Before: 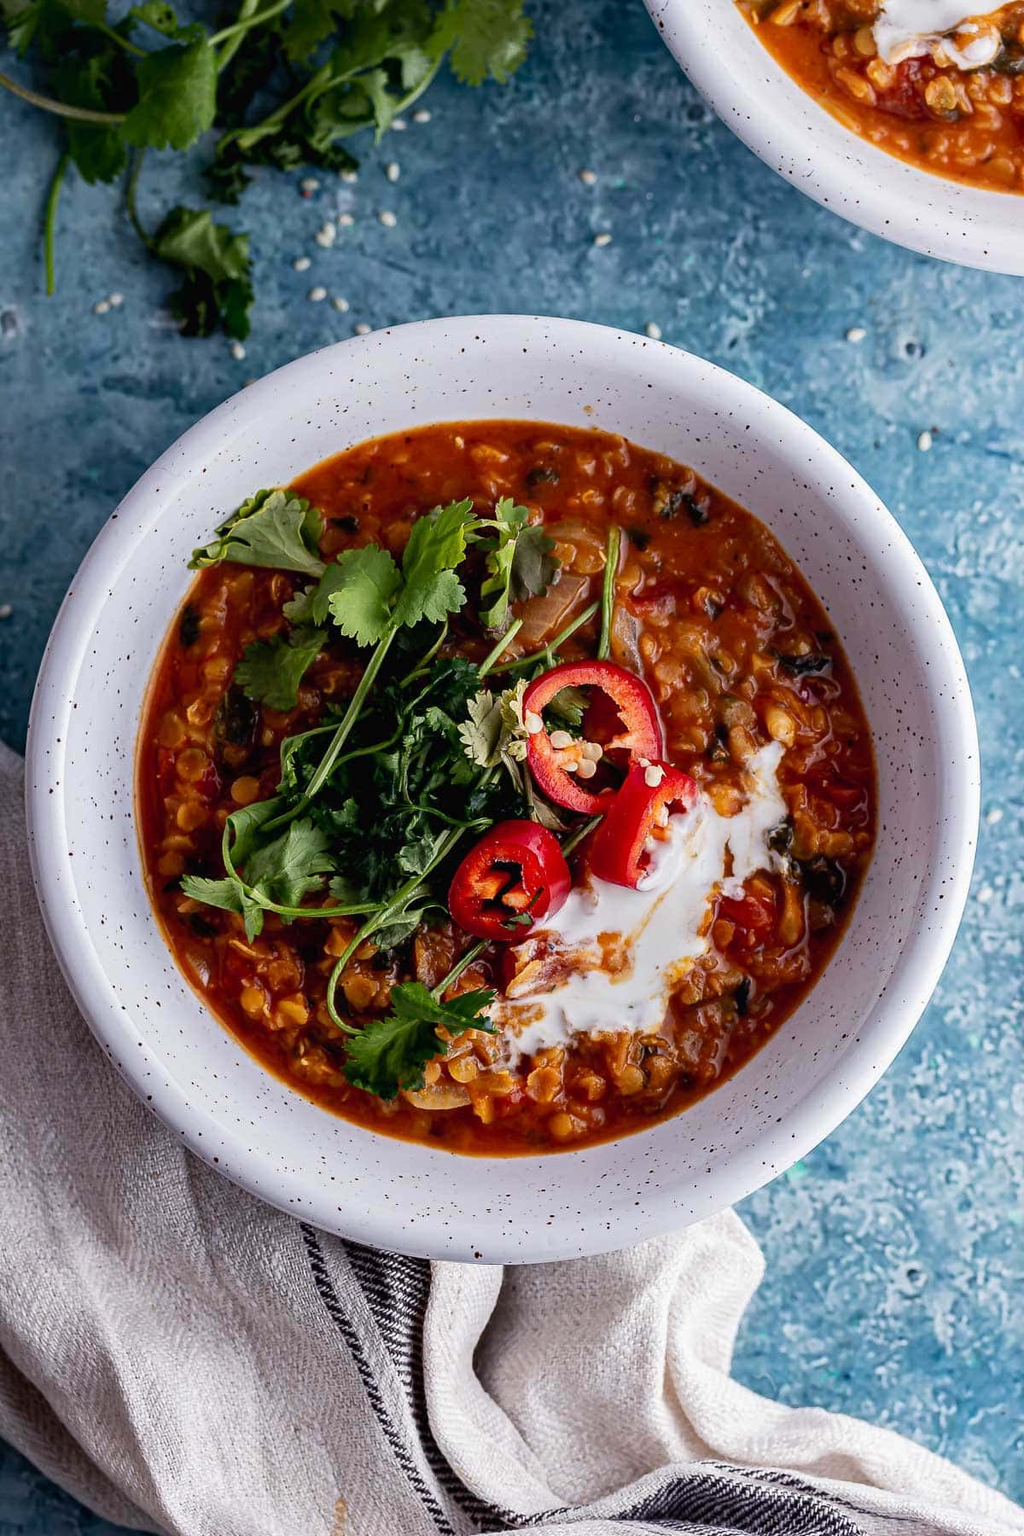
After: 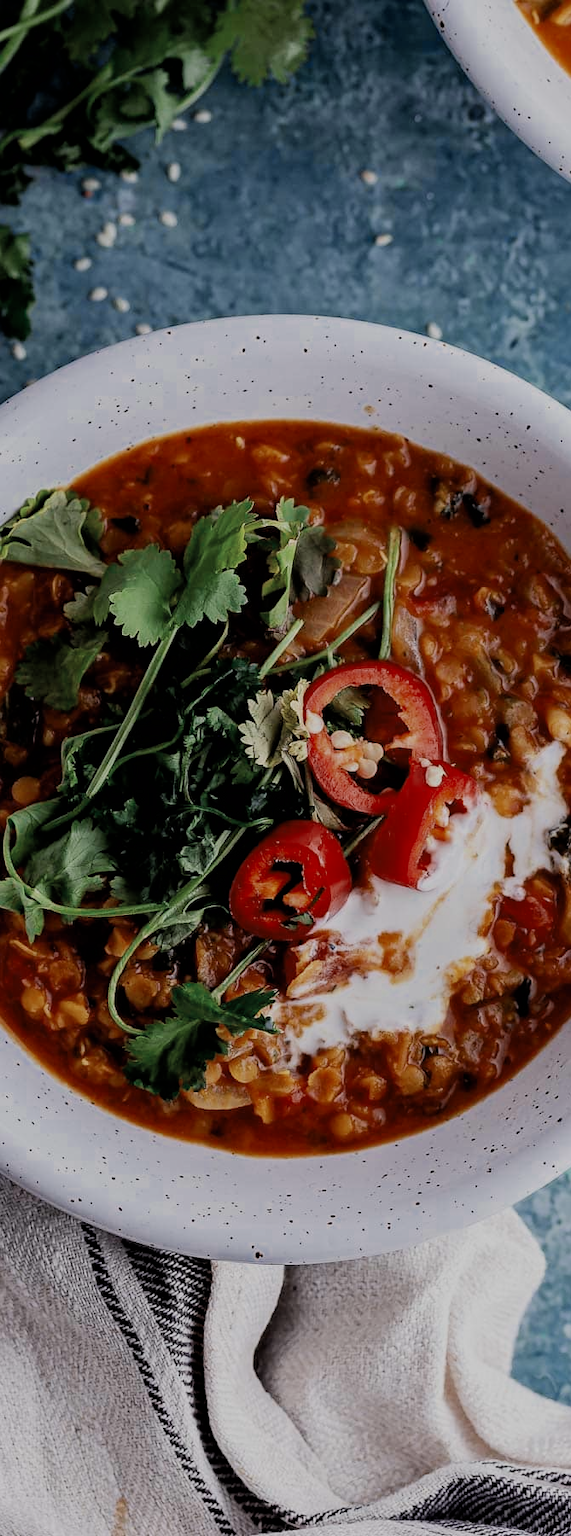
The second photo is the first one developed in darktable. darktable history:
filmic rgb: black relative exposure -7.12 EV, white relative exposure 5.39 EV, hardness 3.02, color science v6 (2022)
exposure: black level correction 0.001, exposure -0.123 EV, compensate exposure bias true, compensate highlight preservation false
color zones: curves: ch0 [(0, 0.5) (0.125, 0.4) (0.25, 0.5) (0.375, 0.4) (0.5, 0.4) (0.625, 0.35) (0.75, 0.35) (0.875, 0.5)]; ch1 [(0, 0.35) (0.125, 0.45) (0.25, 0.35) (0.375, 0.35) (0.5, 0.35) (0.625, 0.35) (0.75, 0.45) (0.875, 0.35)]; ch2 [(0, 0.6) (0.125, 0.5) (0.25, 0.5) (0.375, 0.6) (0.5, 0.6) (0.625, 0.5) (0.75, 0.5) (0.875, 0.5)]
crop: left 21.433%, right 22.69%
